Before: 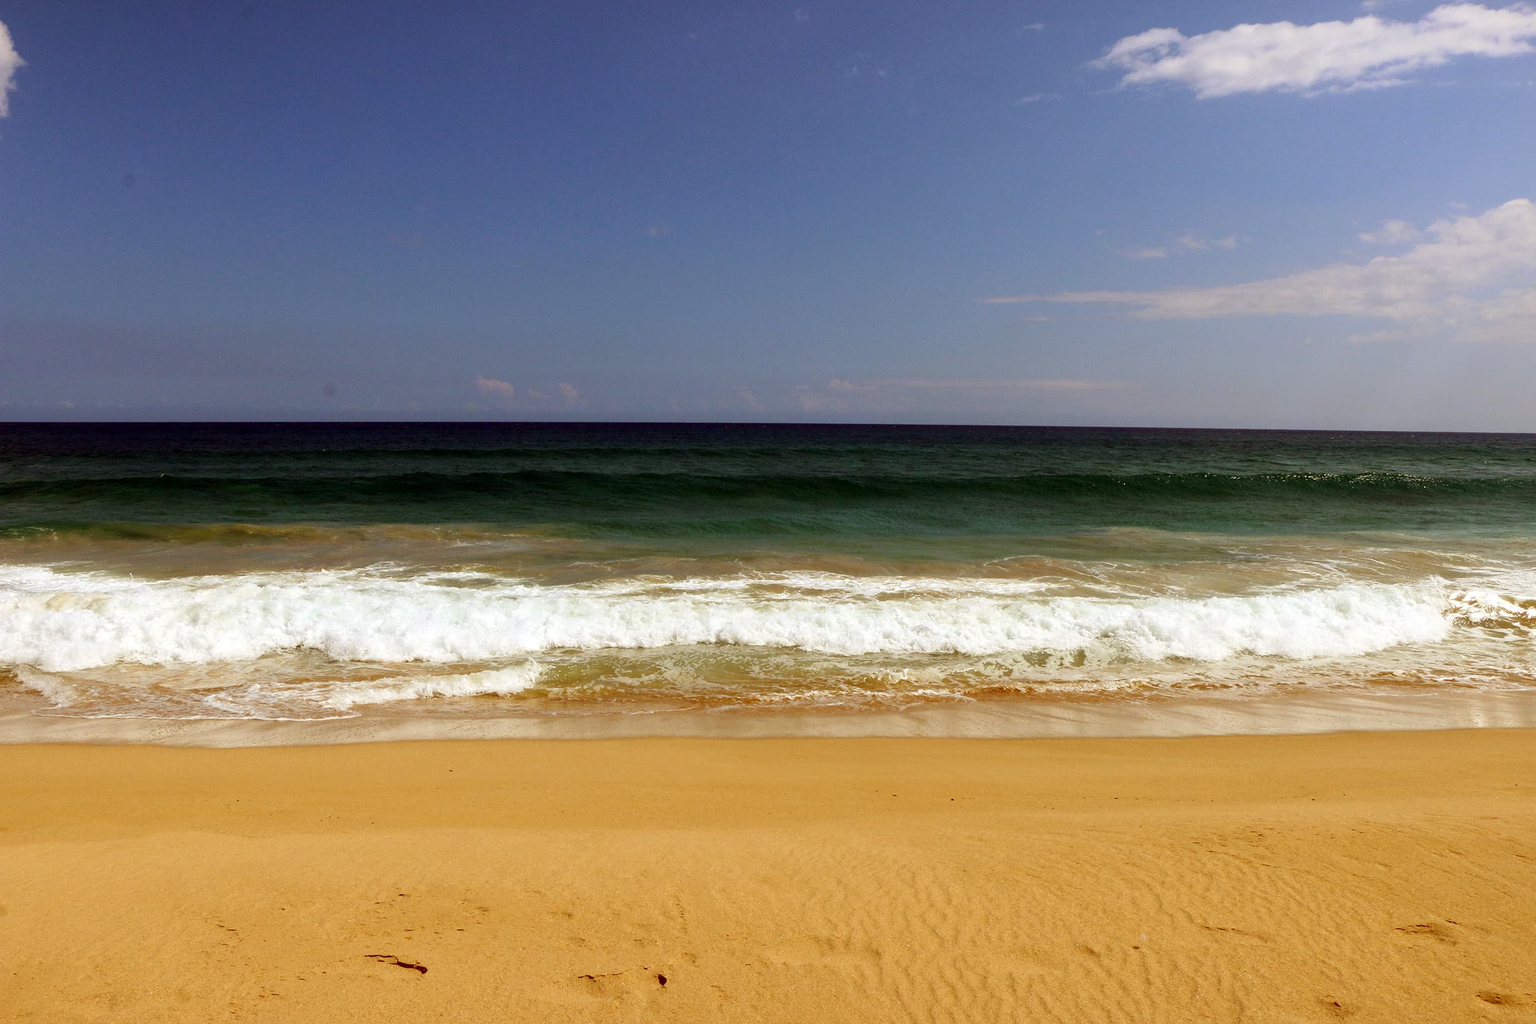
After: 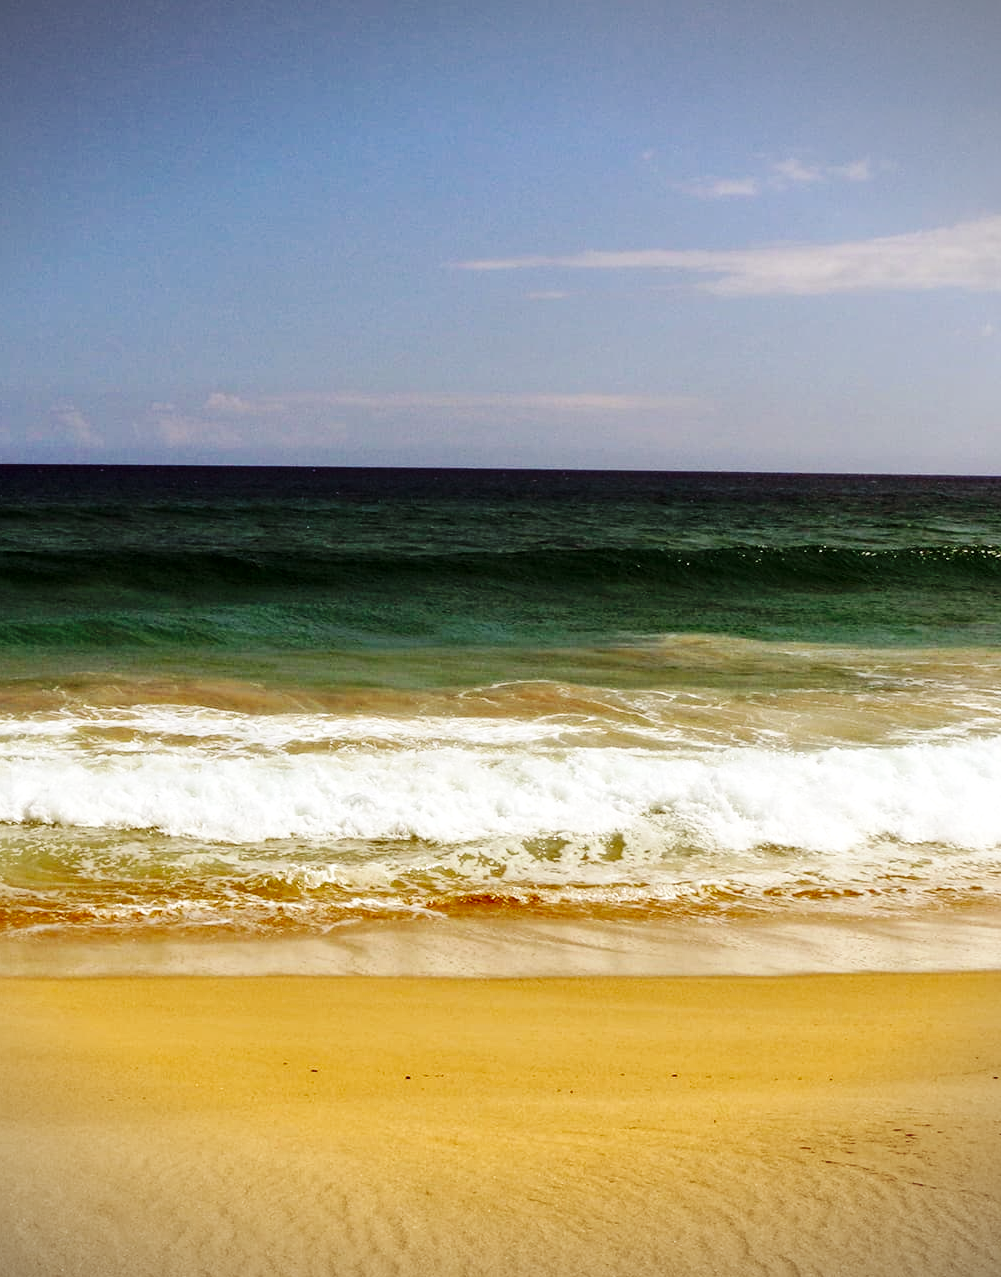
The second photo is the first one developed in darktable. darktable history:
crop: left 45.706%, top 13.476%, right 14.241%, bottom 9.873%
shadows and highlights: shadows 52.33, highlights -28.6, soften with gaussian
vignetting: fall-off start 97.15%, width/height ratio 1.184
base curve: curves: ch0 [(0, 0) (0.032, 0.025) (0.121, 0.166) (0.206, 0.329) (0.605, 0.79) (1, 1)], preserve colors none
velvia: strength 6.43%
local contrast: on, module defaults
